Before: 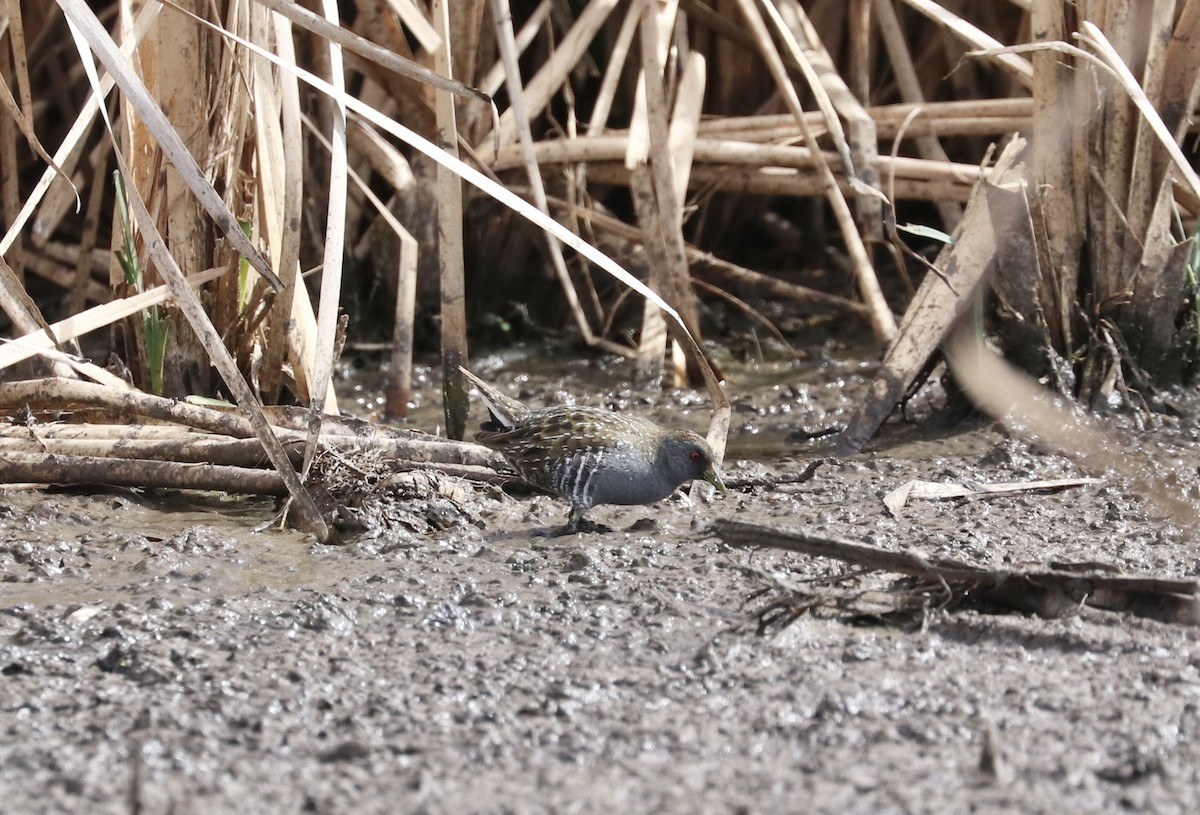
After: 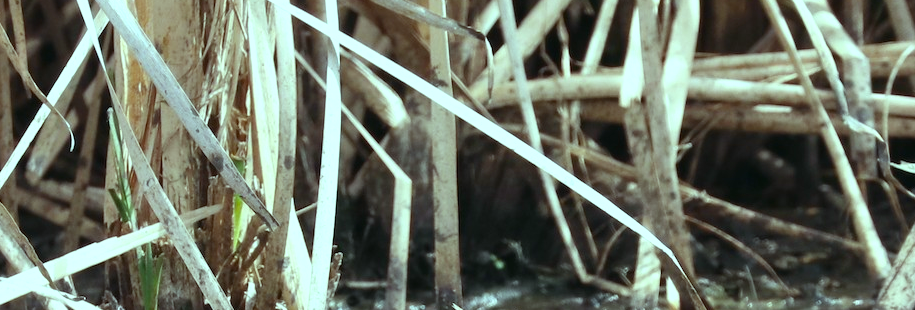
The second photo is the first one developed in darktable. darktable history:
crop: left 0.579%, top 7.627%, right 23.167%, bottom 54.275%
color balance: mode lift, gamma, gain (sRGB), lift [0.997, 0.979, 1.021, 1.011], gamma [1, 1.084, 0.916, 0.998], gain [1, 0.87, 1.13, 1.101], contrast 4.55%, contrast fulcrum 38.24%, output saturation 104.09%
color correction: highlights a* -5.94, highlights b* 11.19
white balance: red 1.004, blue 1.096
